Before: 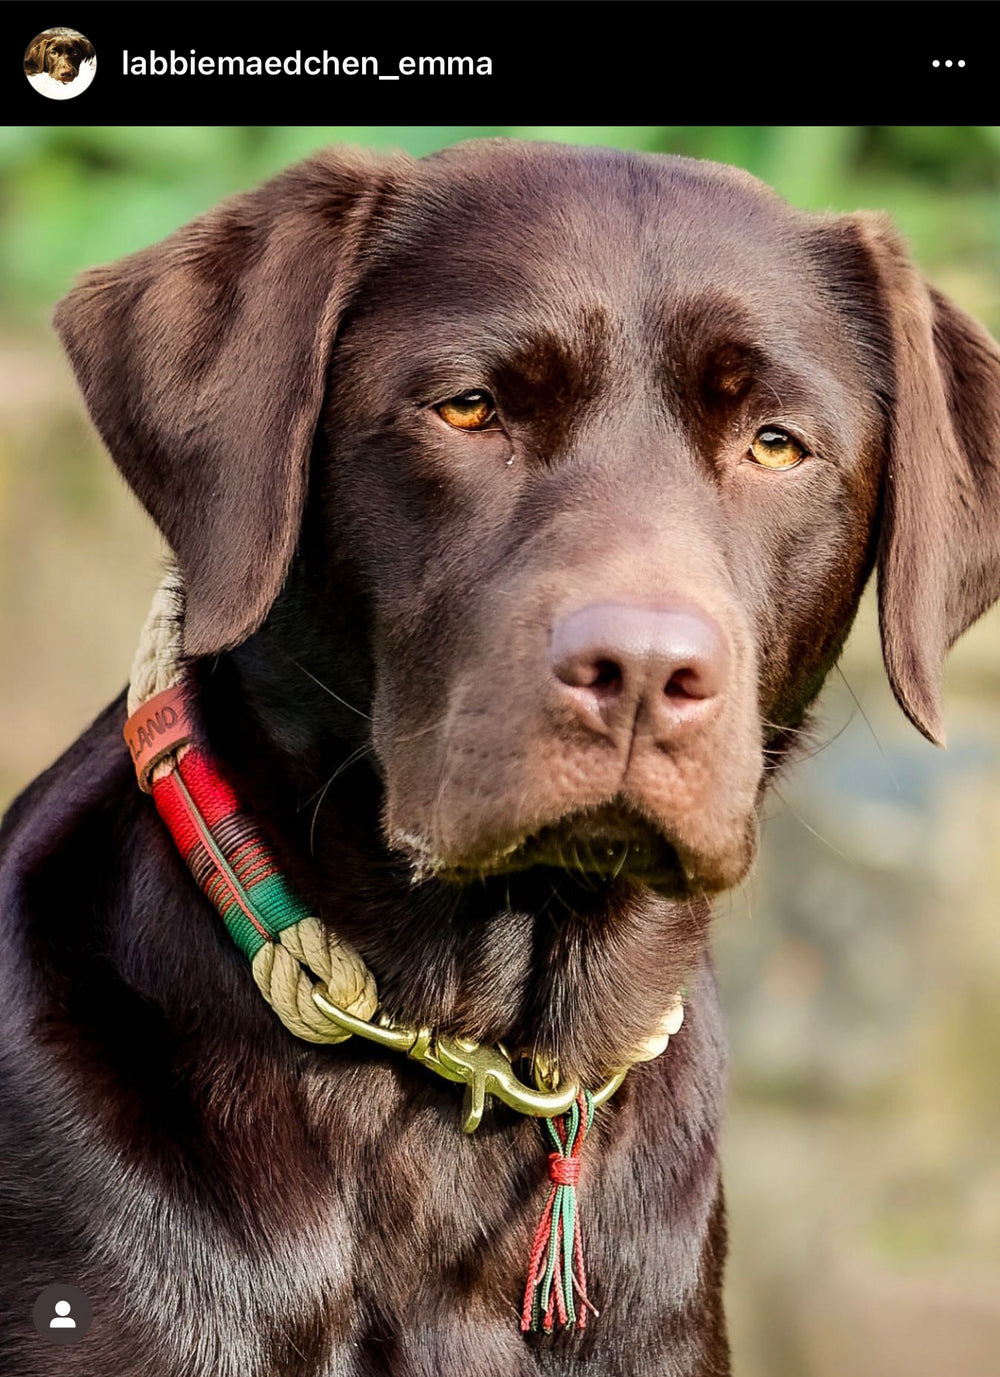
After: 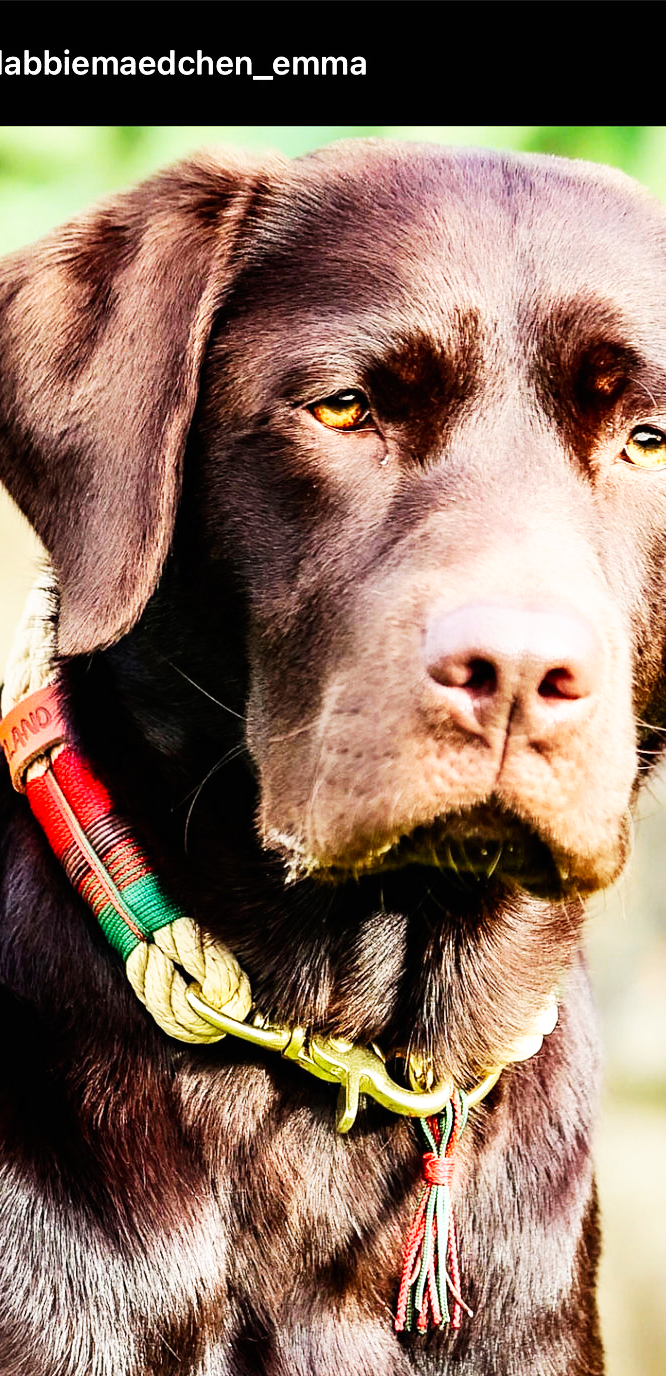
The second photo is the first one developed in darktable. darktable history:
crop and rotate: left 12.673%, right 20.66%
base curve: curves: ch0 [(0, 0) (0.007, 0.004) (0.027, 0.03) (0.046, 0.07) (0.207, 0.54) (0.442, 0.872) (0.673, 0.972) (1, 1)], preserve colors none
